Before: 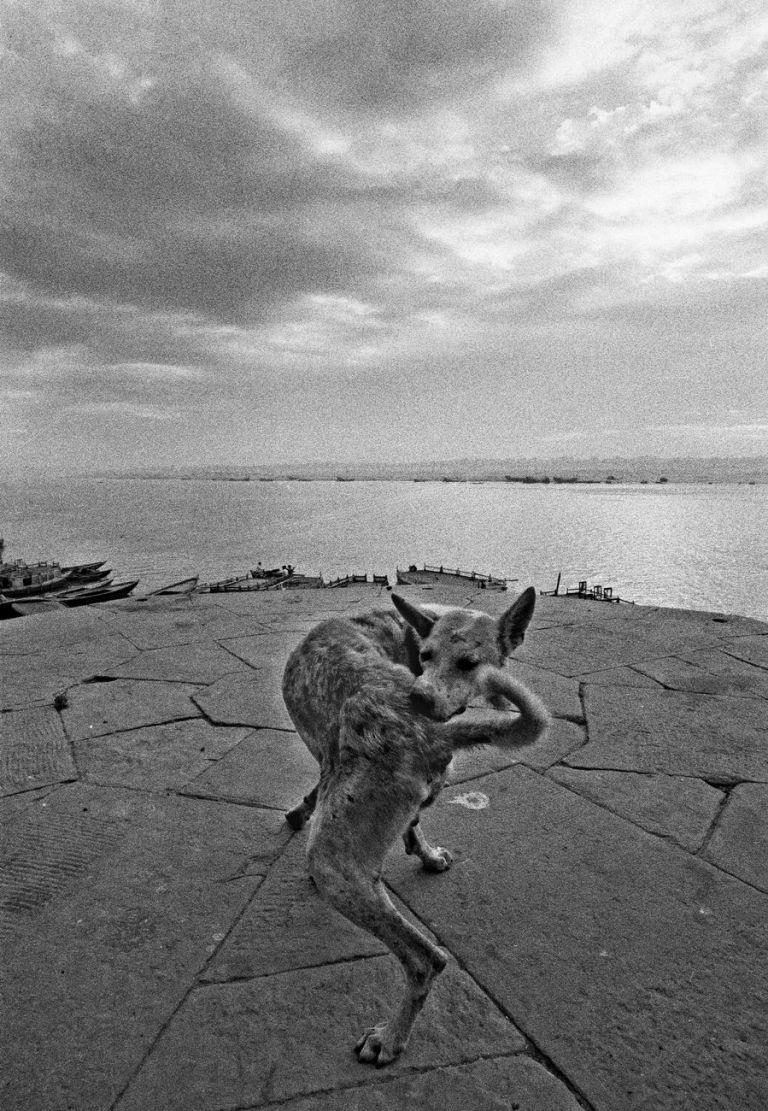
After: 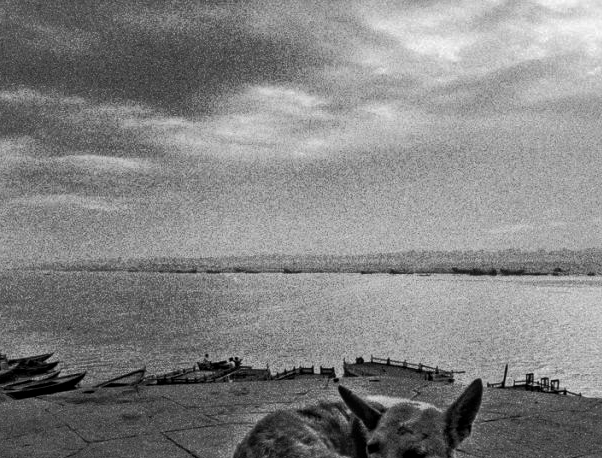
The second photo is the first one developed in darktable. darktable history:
local contrast: detail 117%
tone curve: curves: ch0 [(0, 0) (0.003, 0.005) (0.011, 0.011) (0.025, 0.022) (0.044, 0.035) (0.069, 0.051) (0.1, 0.073) (0.136, 0.106) (0.177, 0.147) (0.224, 0.195) (0.277, 0.253) (0.335, 0.315) (0.399, 0.388) (0.468, 0.488) (0.543, 0.586) (0.623, 0.685) (0.709, 0.764) (0.801, 0.838) (0.898, 0.908) (1, 1)], color space Lab, independent channels, preserve colors none
shadows and highlights: on, module defaults
crop: left 7.016%, top 18.803%, right 14.515%, bottom 39.92%
contrast brightness saturation: brightness -0.254, saturation 0.202
